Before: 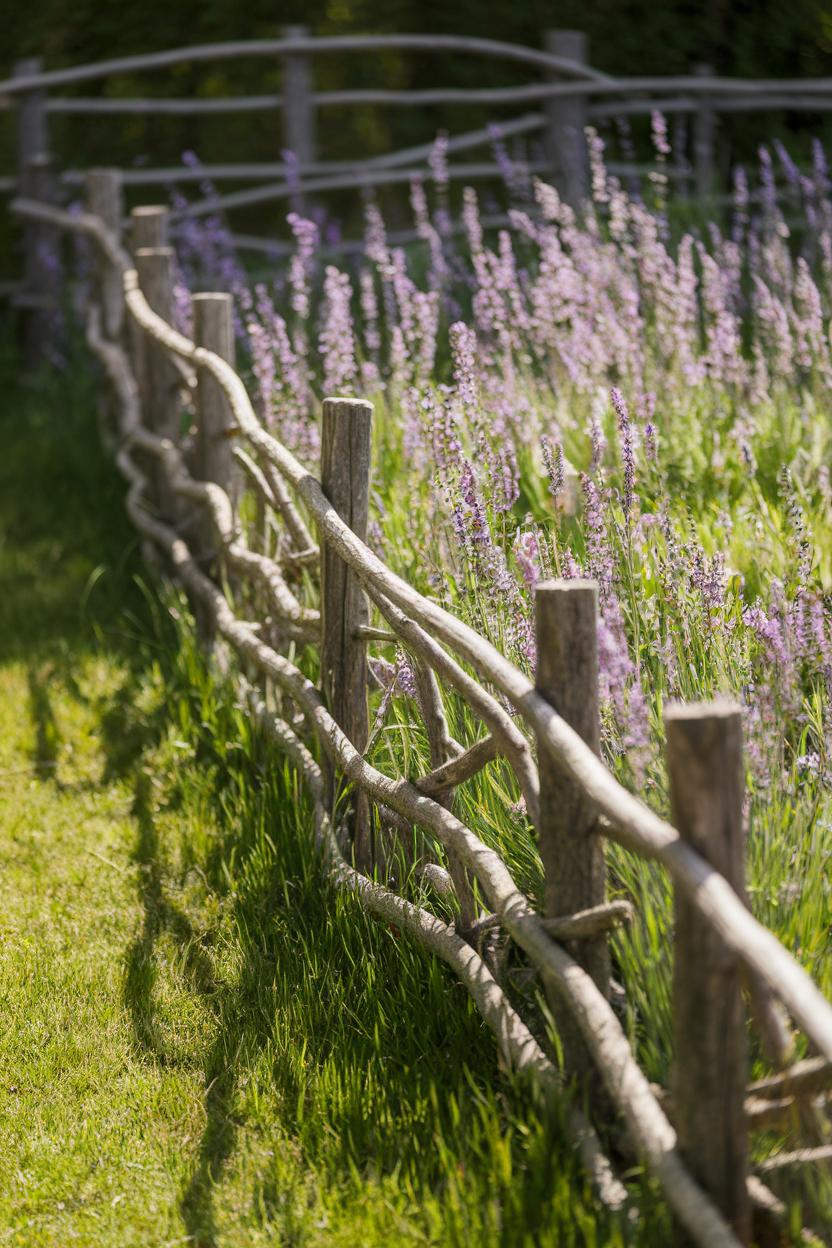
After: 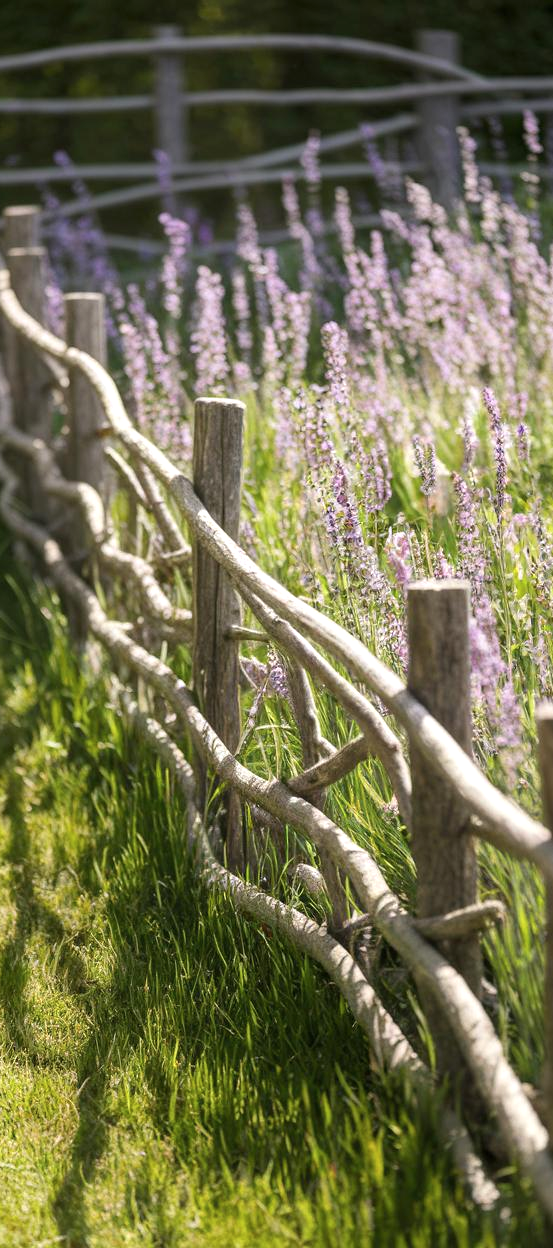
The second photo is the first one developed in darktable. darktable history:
exposure: exposure 0.375 EV, compensate highlight preservation false
crop and rotate: left 15.493%, right 17.991%
contrast brightness saturation: saturation -0.065
